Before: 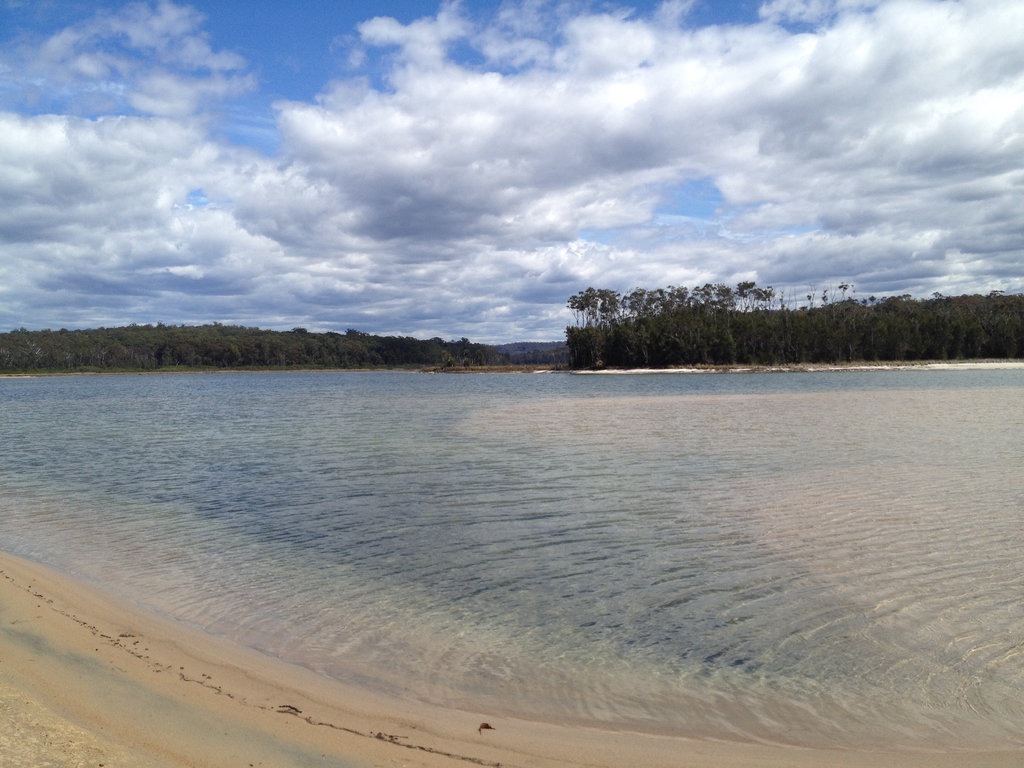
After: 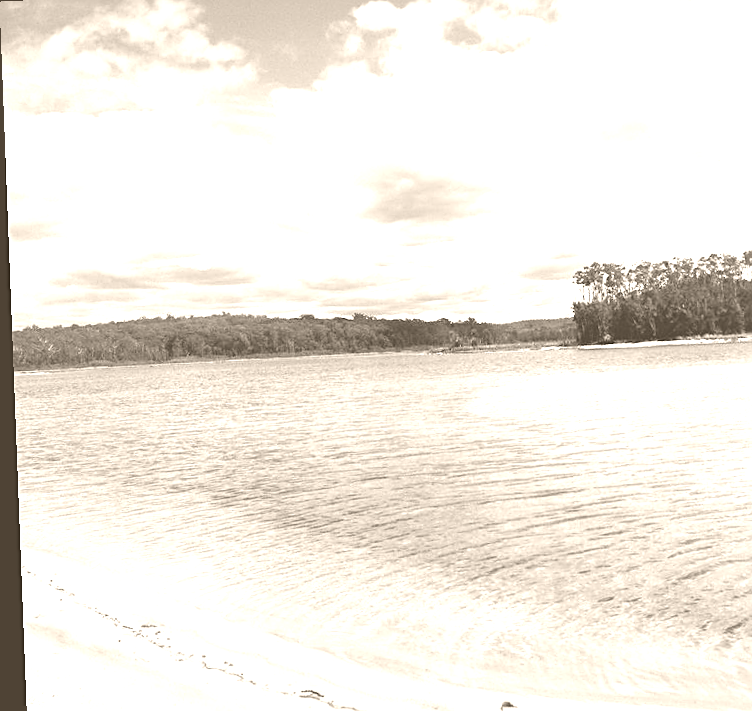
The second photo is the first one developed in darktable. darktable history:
exposure: exposure 0.2 EV, compensate highlight preservation false
white balance: red 1.467, blue 0.684
colorize: hue 34.49°, saturation 35.33%, source mix 100%, version 1
color zones: curves: ch0 [(0, 0.511) (0.143, 0.531) (0.286, 0.56) (0.429, 0.5) (0.571, 0.5) (0.714, 0.5) (0.857, 0.5) (1, 0.5)]; ch1 [(0, 0.525) (0.143, 0.705) (0.286, 0.715) (0.429, 0.35) (0.571, 0.35) (0.714, 0.35) (0.857, 0.4) (1, 0.4)]; ch2 [(0, 0.572) (0.143, 0.512) (0.286, 0.473) (0.429, 0.45) (0.571, 0.5) (0.714, 0.5) (0.857, 0.518) (1, 0.518)]
rotate and perspective: rotation -2.22°, lens shift (horizontal) -0.022, automatic cropping off
sharpen: on, module defaults
crop: top 5.803%, right 27.864%, bottom 5.804%
